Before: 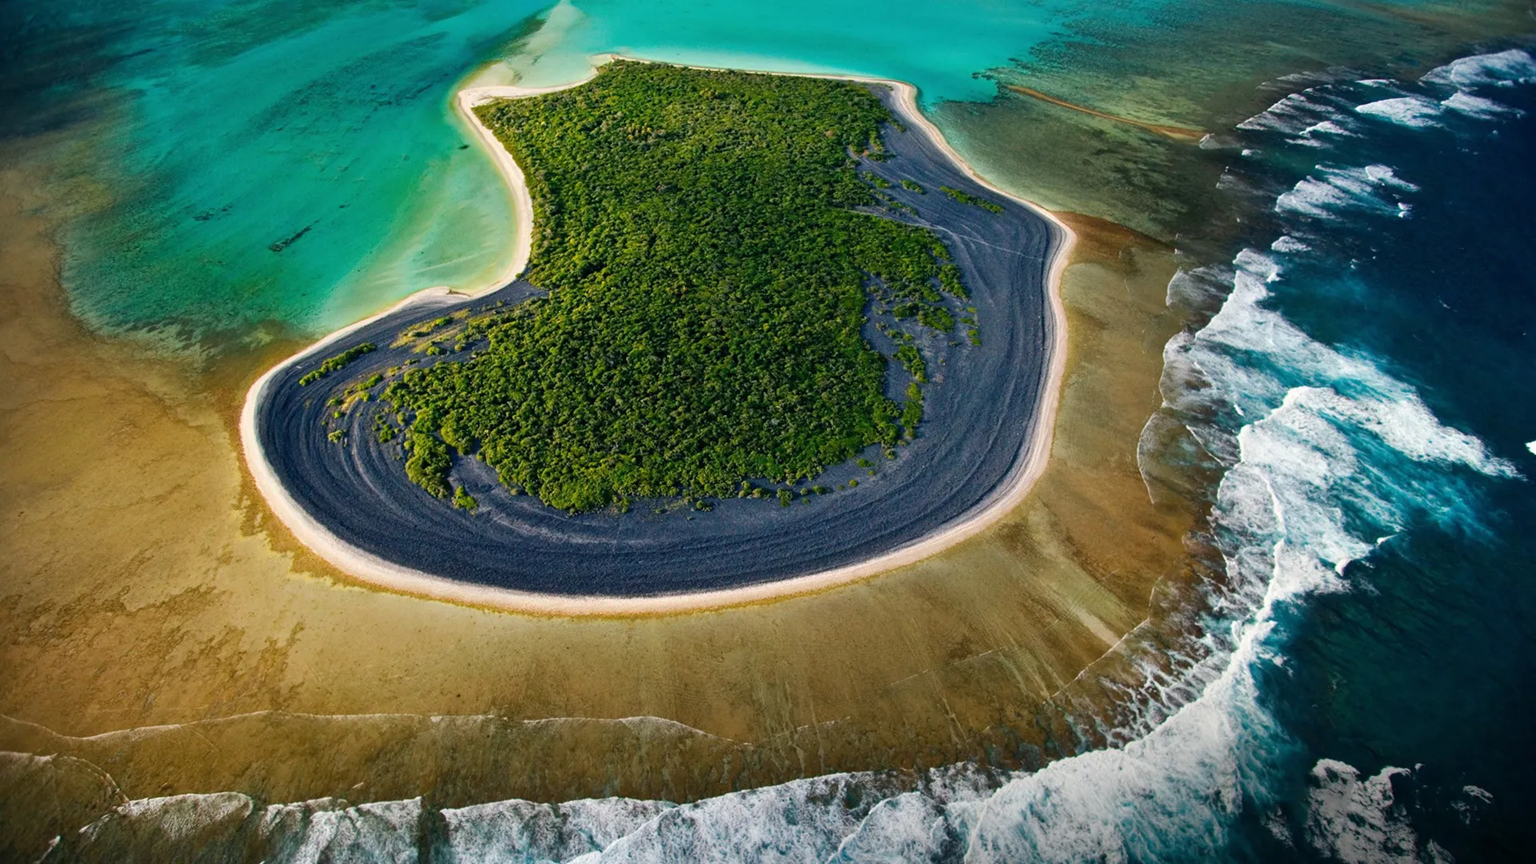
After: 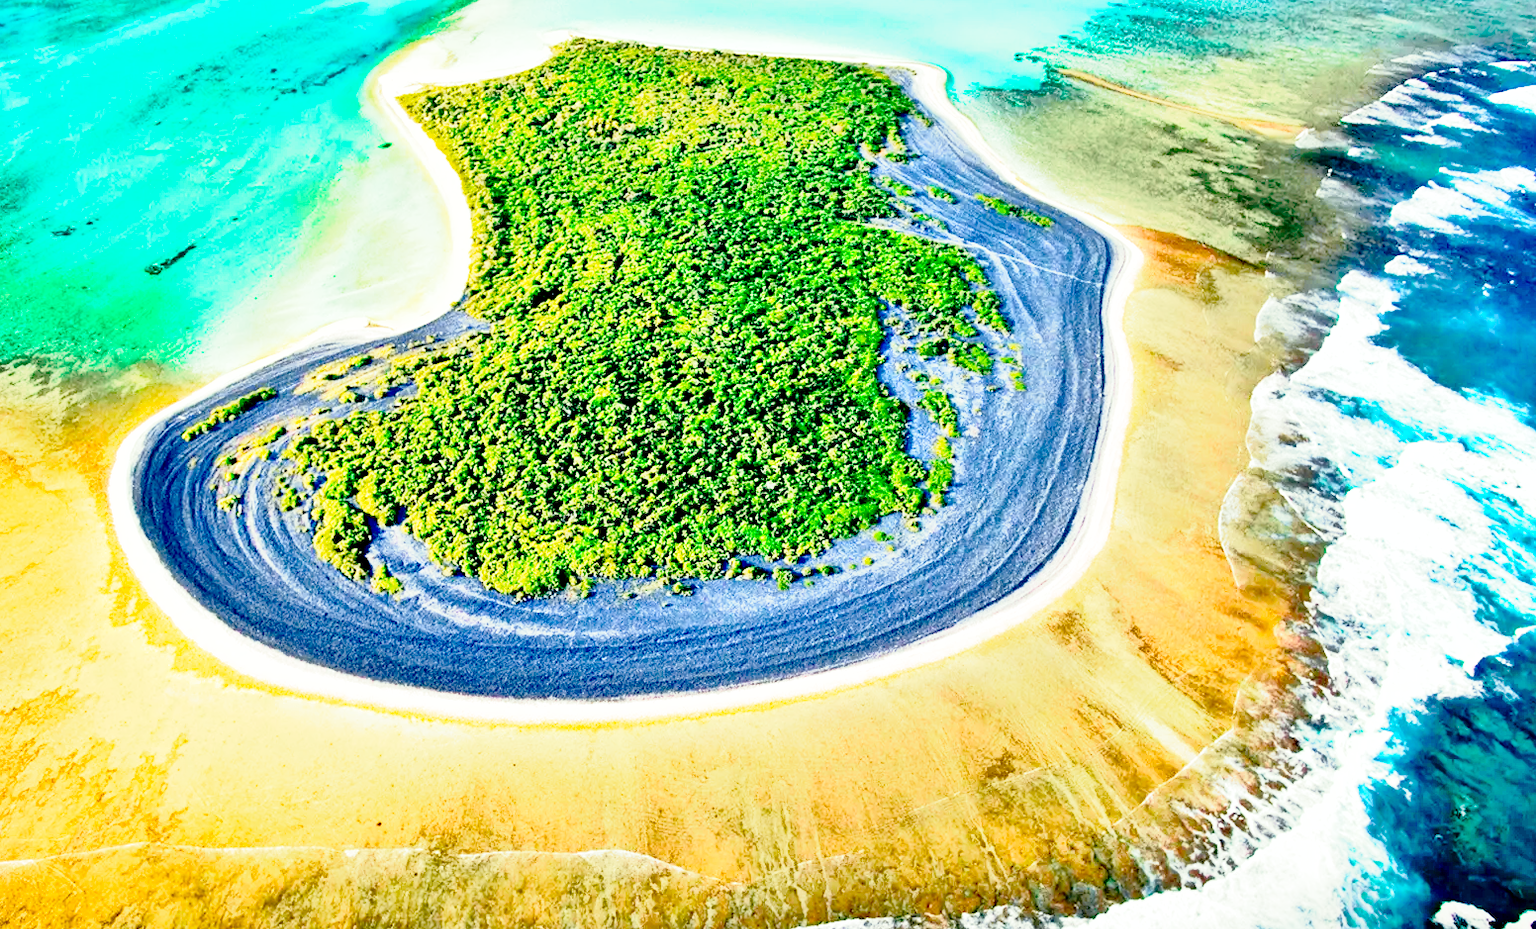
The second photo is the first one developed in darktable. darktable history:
shadows and highlights: low approximation 0.01, soften with gaussian
exposure: black level correction 0.009, exposure 1.425 EV, compensate highlight preservation false
split-toning: shadows › saturation 0.61, highlights › saturation 0.58, balance -28.74, compress 87.36%
crop: left 9.929%, top 3.475%, right 9.188%, bottom 9.529%
tone equalizer: -7 EV 0.15 EV, -6 EV 0.6 EV, -5 EV 1.15 EV, -4 EV 1.33 EV, -3 EV 1.15 EV, -2 EV 0.6 EV, -1 EV 0.15 EV, mask exposure compensation -0.5 EV
tone curve: curves: ch0 [(0, 0) (0.105, 0.068) (0.195, 0.162) (0.283, 0.283) (0.384, 0.404) (0.485, 0.531) (0.638, 0.681) (0.795, 0.879) (1, 0.977)]; ch1 [(0, 0) (0.161, 0.092) (0.35, 0.33) (0.379, 0.401) (0.456, 0.469) (0.504, 0.5) (0.512, 0.514) (0.58, 0.597) (0.635, 0.646) (1, 1)]; ch2 [(0, 0) (0.371, 0.362) (0.437, 0.437) (0.5, 0.5) (0.53, 0.523) (0.56, 0.58) (0.622, 0.606) (1, 1)], color space Lab, independent channels, preserve colors none
base curve: curves: ch0 [(0, 0) (0.028, 0.03) (0.121, 0.232) (0.46, 0.748) (0.859, 0.968) (1, 1)], preserve colors none
